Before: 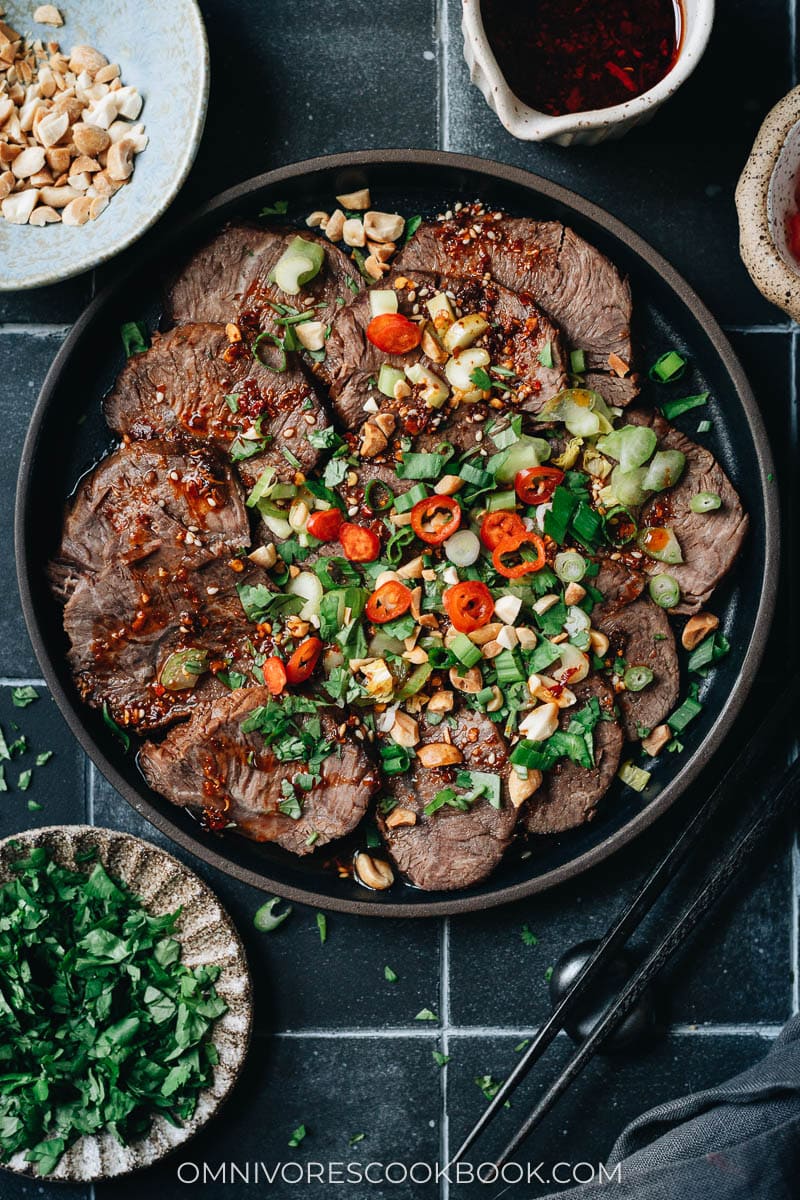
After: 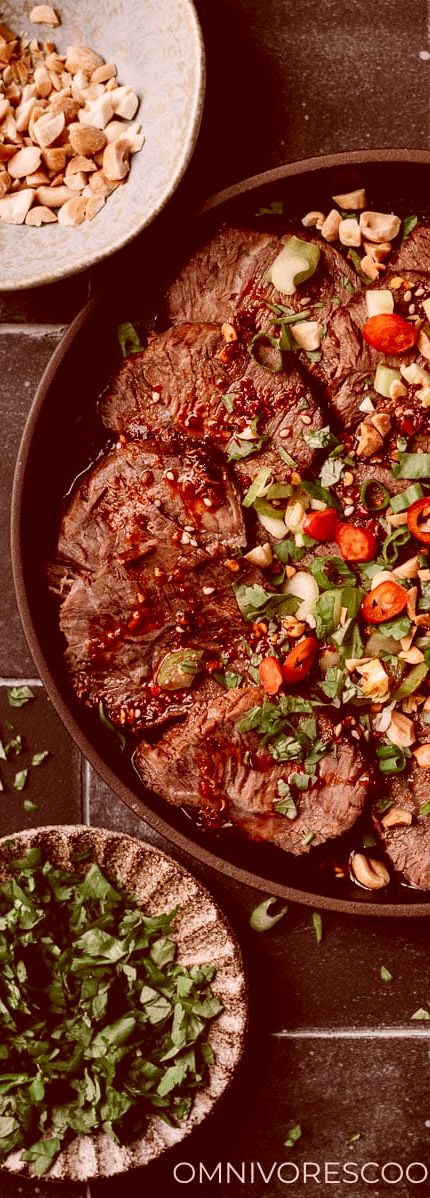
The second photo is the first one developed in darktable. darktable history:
color correction: highlights a* 9.03, highlights b* 8.71, shadows a* 40, shadows b* 40, saturation 0.8
shadows and highlights: shadows 20.91, highlights -82.73, soften with gaussian
crop: left 0.587%, right 45.588%, bottom 0.086%
